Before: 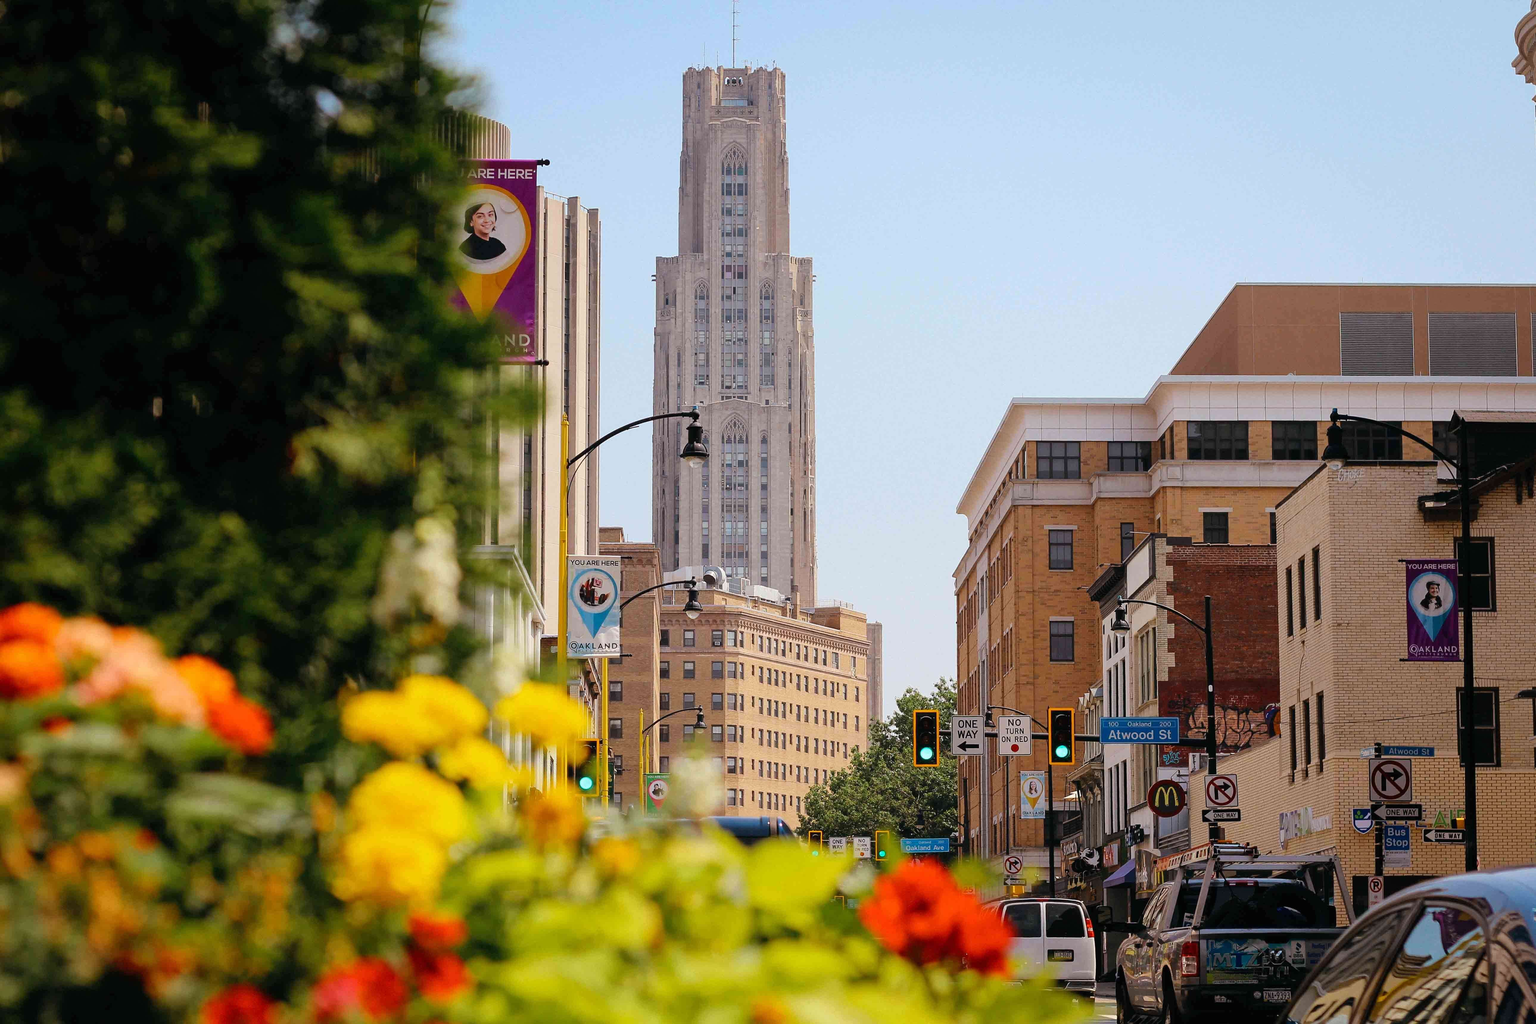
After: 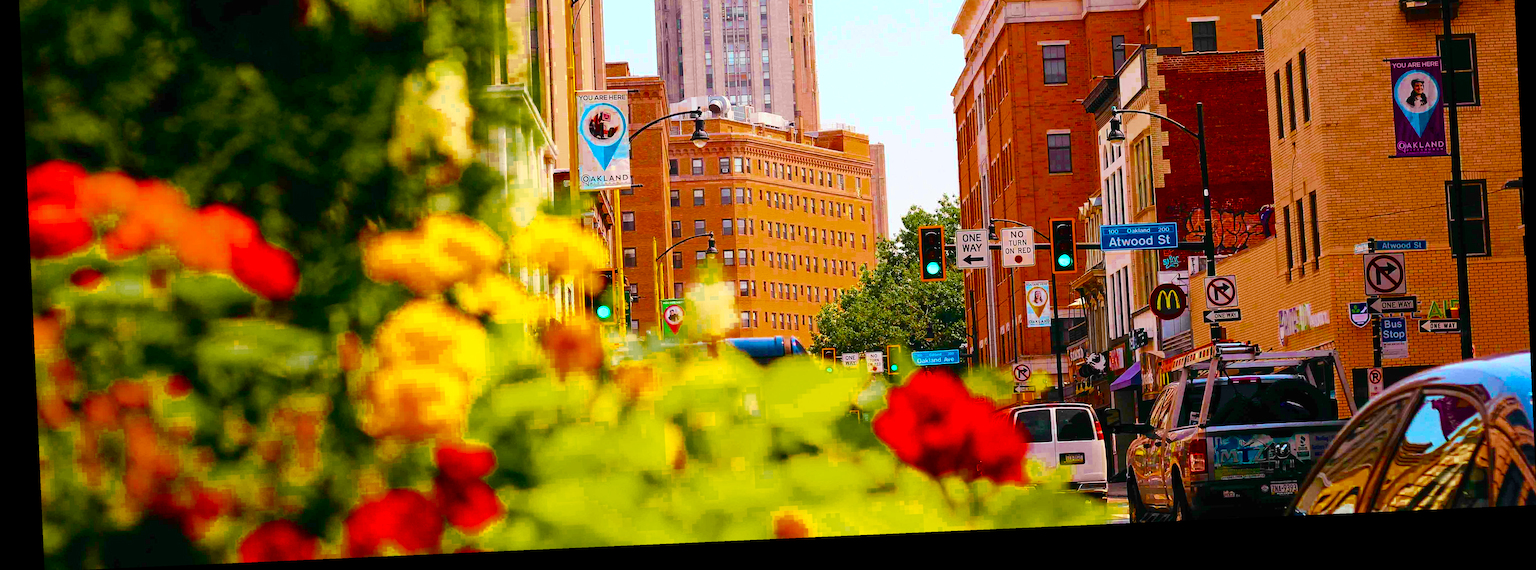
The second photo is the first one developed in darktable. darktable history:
rotate and perspective: rotation -2.56°, automatic cropping off
color zones: curves: ch0 [(0.11, 0.396) (0.195, 0.36) (0.25, 0.5) (0.303, 0.412) (0.357, 0.544) (0.75, 0.5) (0.967, 0.328)]; ch1 [(0, 0.468) (0.112, 0.512) (0.202, 0.6) (0.25, 0.5) (0.307, 0.352) (0.357, 0.544) (0.75, 0.5) (0.963, 0.524)]
crop and rotate: top 46.237%
tone curve: curves: ch0 [(0, 0) (0.131, 0.116) (0.316, 0.345) (0.501, 0.584) (0.629, 0.732) (0.812, 0.888) (1, 0.974)]; ch1 [(0, 0) (0.366, 0.367) (0.475, 0.453) (0.494, 0.497) (0.504, 0.503) (0.553, 0.584) (1, 1)]; ch2 [(0, 0) (0.333, 0.346) (0.375, 0.375) (0.424, 0.43) (0.476, 0.492) (0.502, 0.501) (0.533, 0.556) (0.566, 0.599) (0.614, 0.653) (1, 1)], color space Lab, independent channels, preserve colors none
color balance rgb: linear chroma grading › shadows 10%, linear chroma grading › highlights 10%, linear chroma grading › global chroma 15%, linear chroma grading › mid-tones 15%, perceptual saturation grading › global saturation 40%, perceptual saturation grading › highlights -25%, perceptual saturation grading › mid-tones 35%, perceptual saturation grading › shadows 35%, perceptual brilliance grading › global brilliance 11.29%, global vibrance 11.29%
